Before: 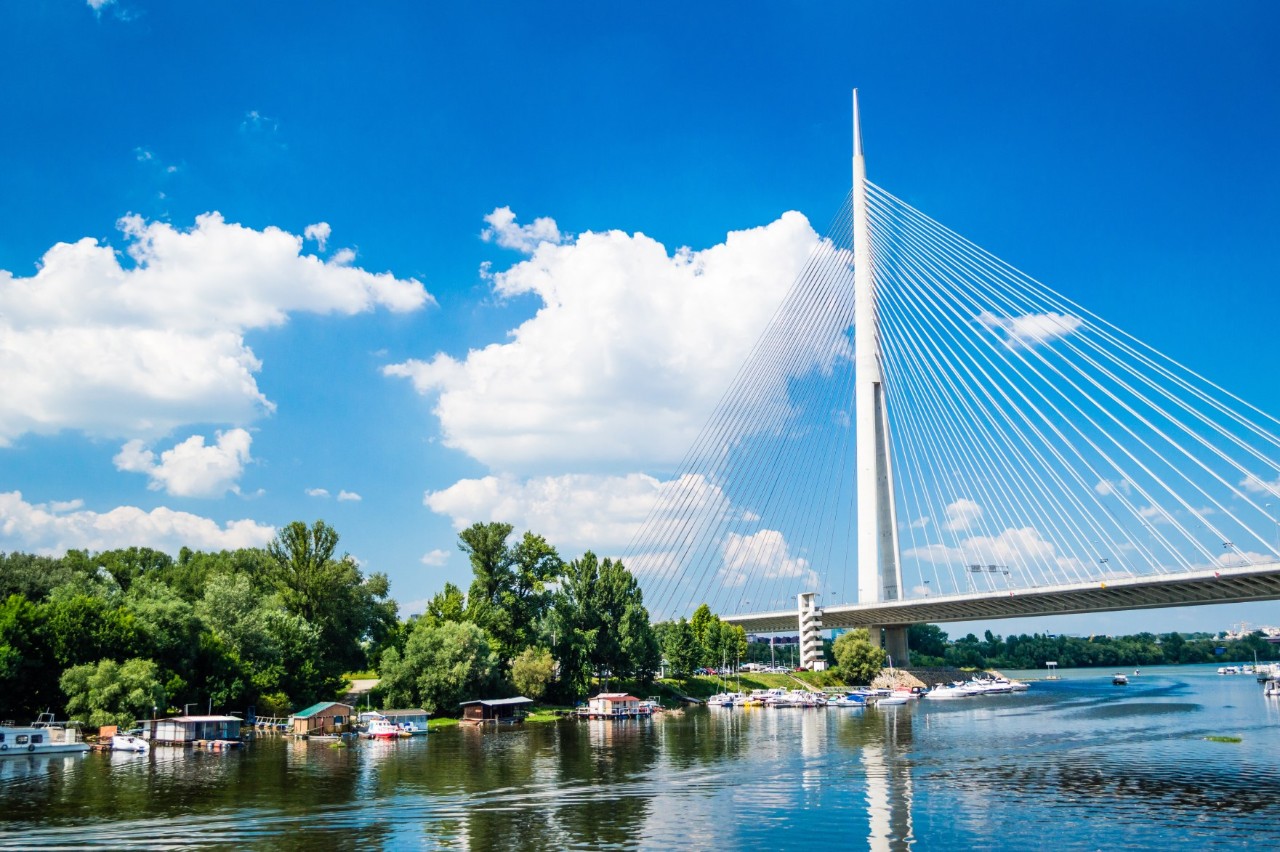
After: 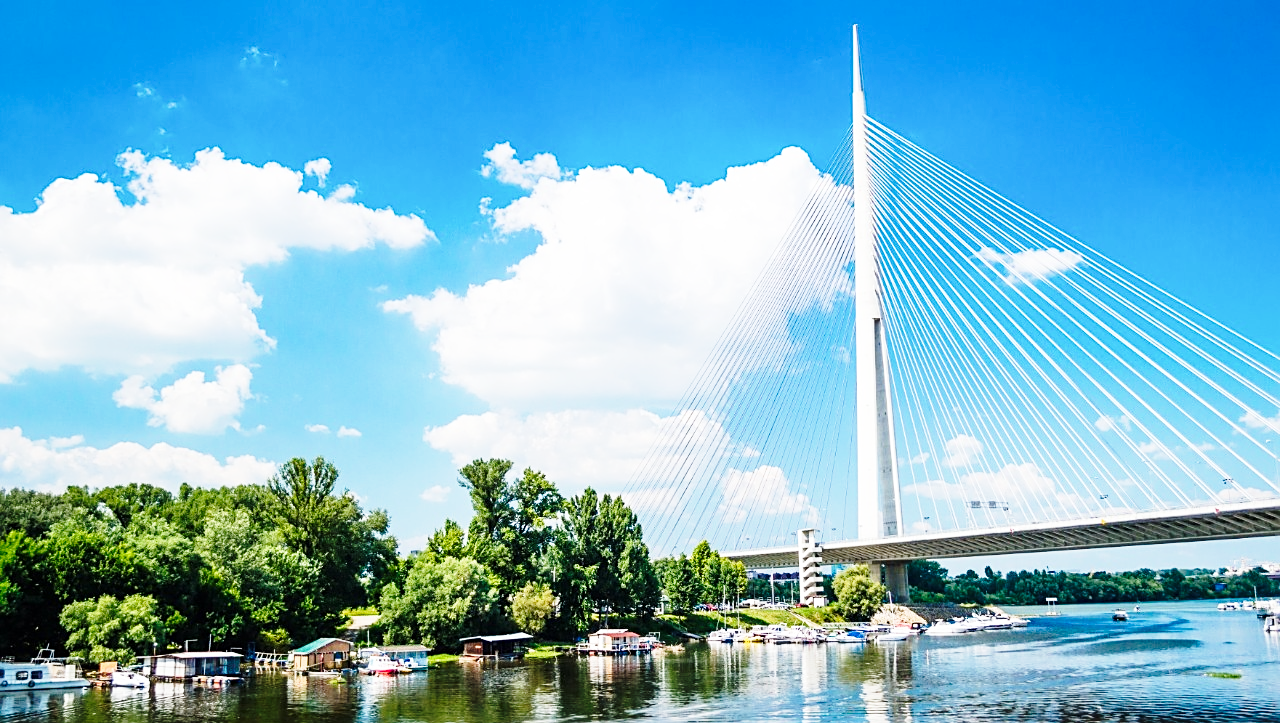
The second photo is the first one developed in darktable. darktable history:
crop: top 7.583%, bottom 7.552%
sharpen: on, module defaults
base curve: curves: ch0 [(0, 0) (0.028, 0.03) (0.121, 0.232) (0.46, 0.748) (0.859, 0.968) (1, 1)], preserve colors none
